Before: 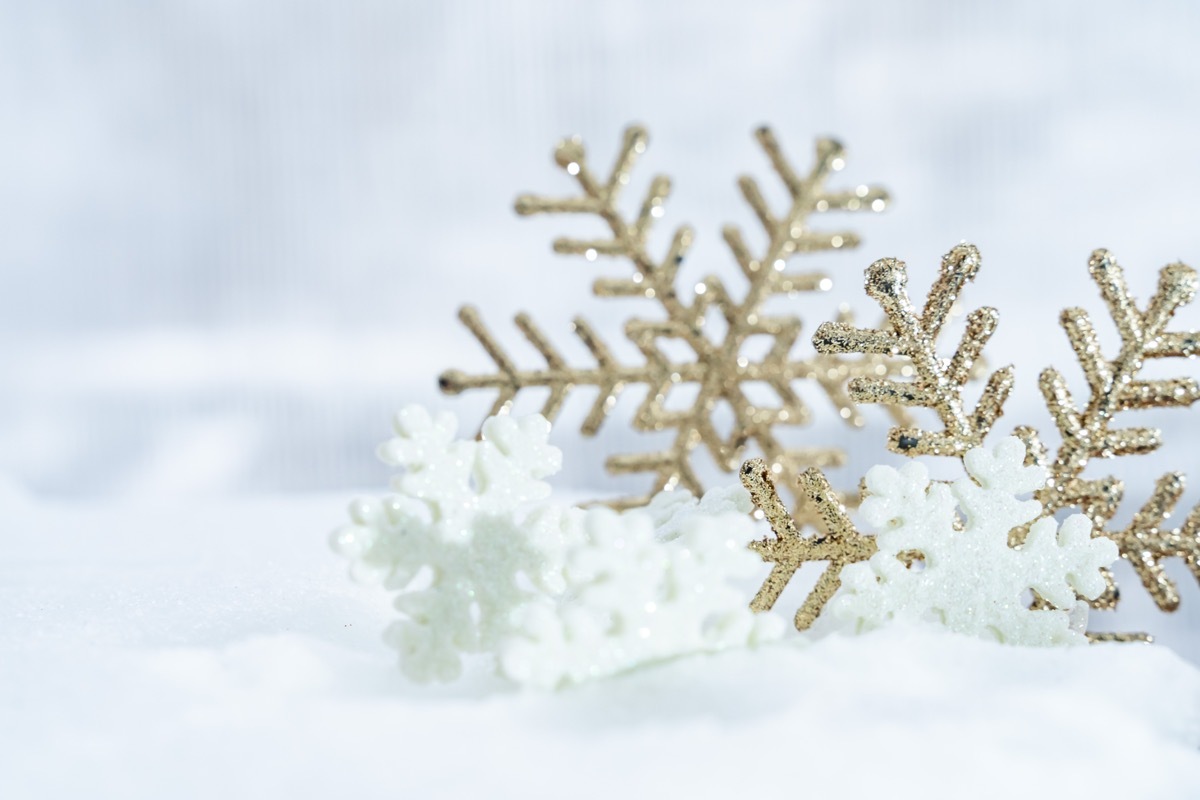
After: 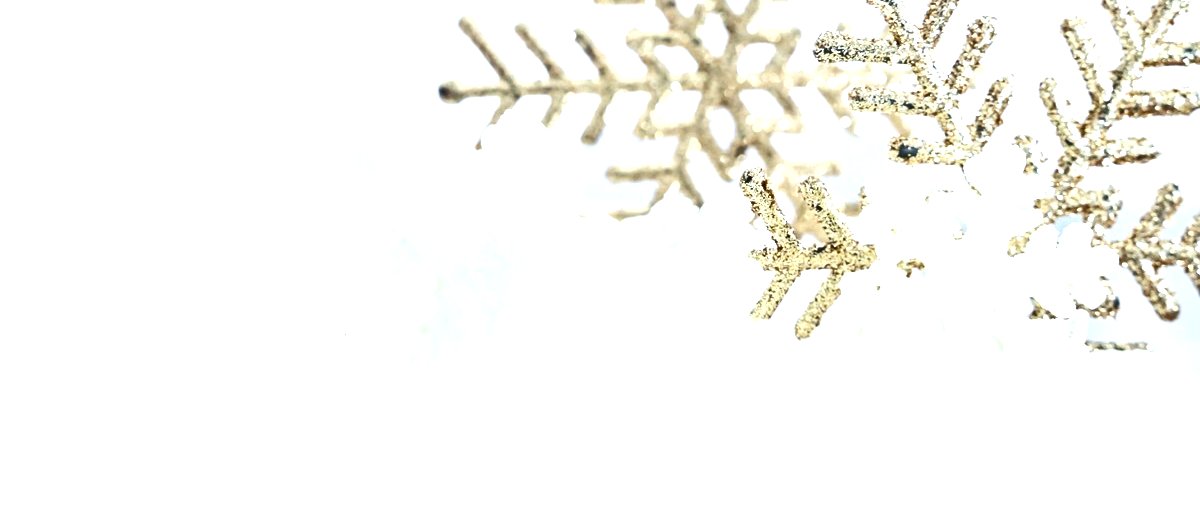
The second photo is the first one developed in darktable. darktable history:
shadows and highlights: shadows 75, highlights -25, soften with gaussian
white balance: red 0.98, blue 1.034
exposure: black level correction 0, exposure 1.015 EV, compensate exposure bias true, compensate highlight preservation false
crop and rotate: top 36.435%
